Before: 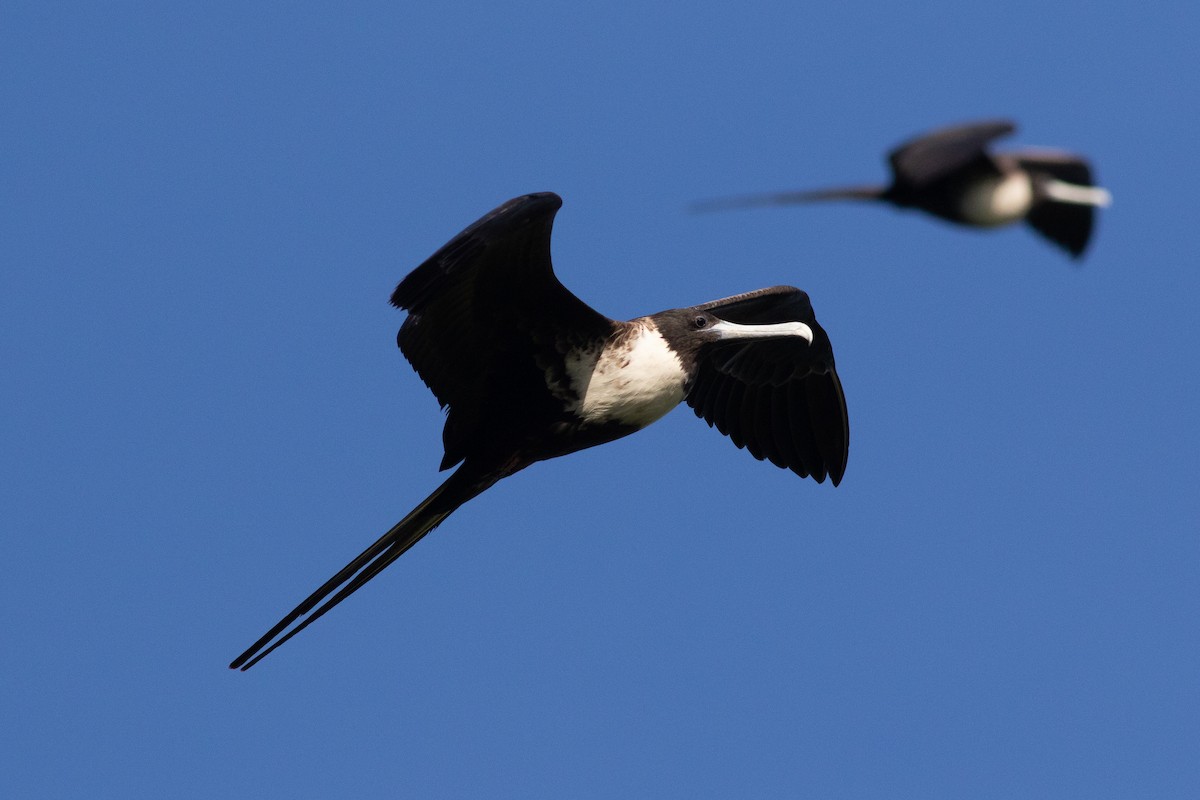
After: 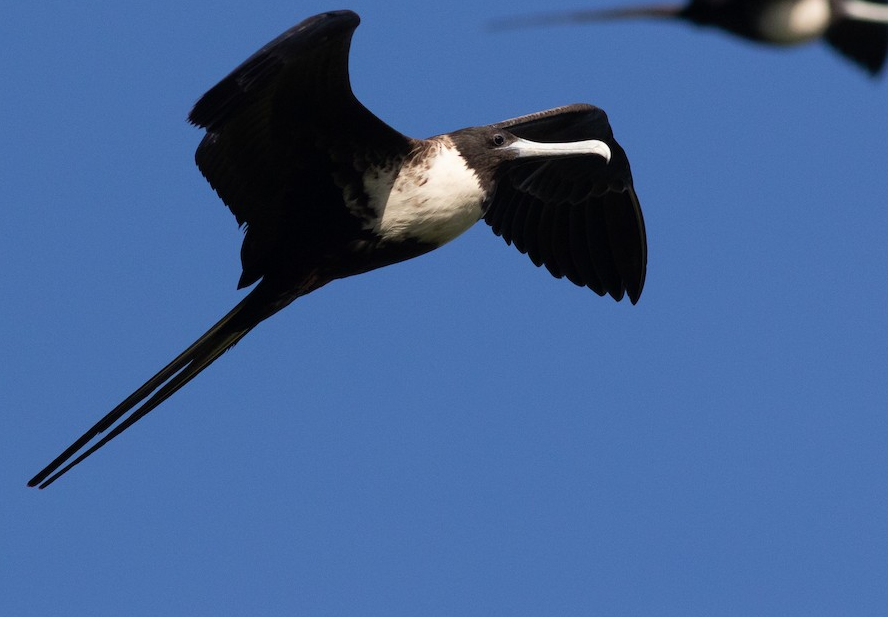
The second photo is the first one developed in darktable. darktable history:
crop: left 16.871%, top 22.857%, right 9.116%
contrast equalizer: y [[0.5 ×6], [0.5 ×6], [0.5, 0.5, 0.501, 0.545, 0.707, 0.863], [0 ×6], [0 ×6]]
